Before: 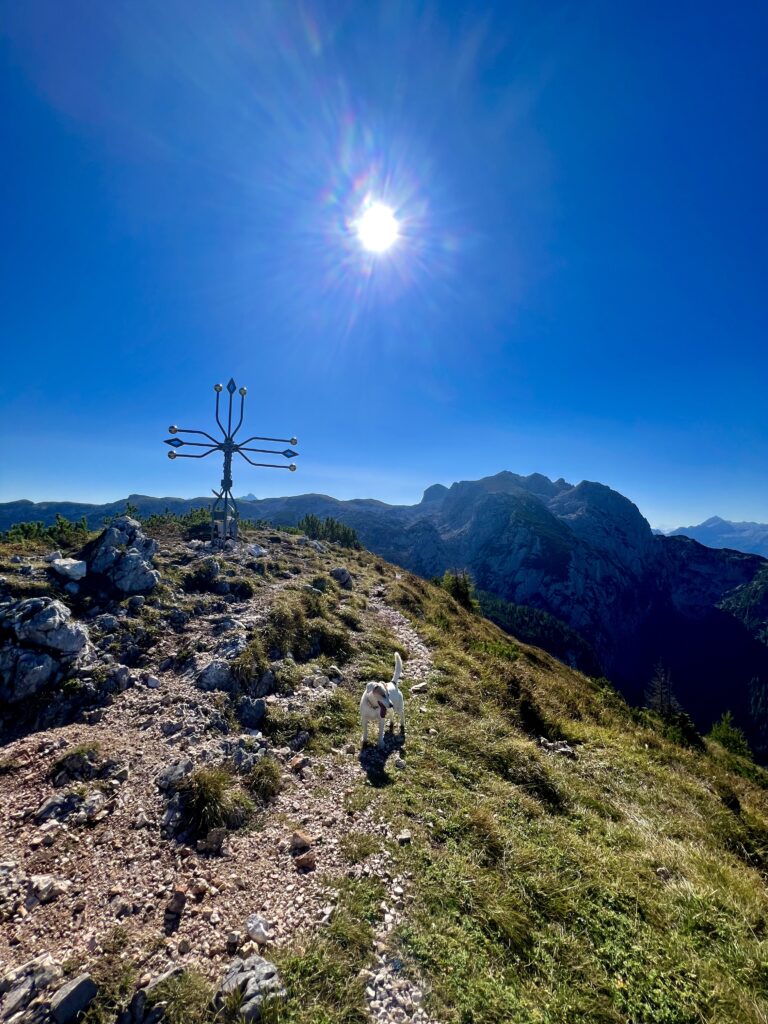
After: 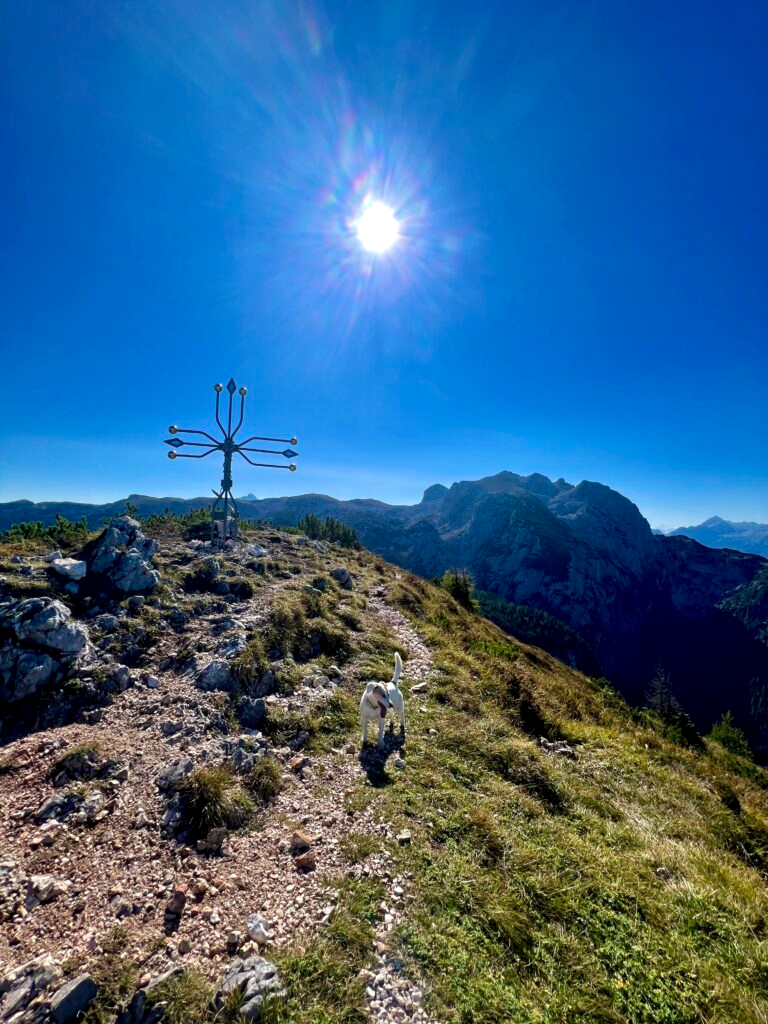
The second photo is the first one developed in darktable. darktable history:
local contrast: highlights 106%, shadows 100%, detail 120%, midtone range 0.2
